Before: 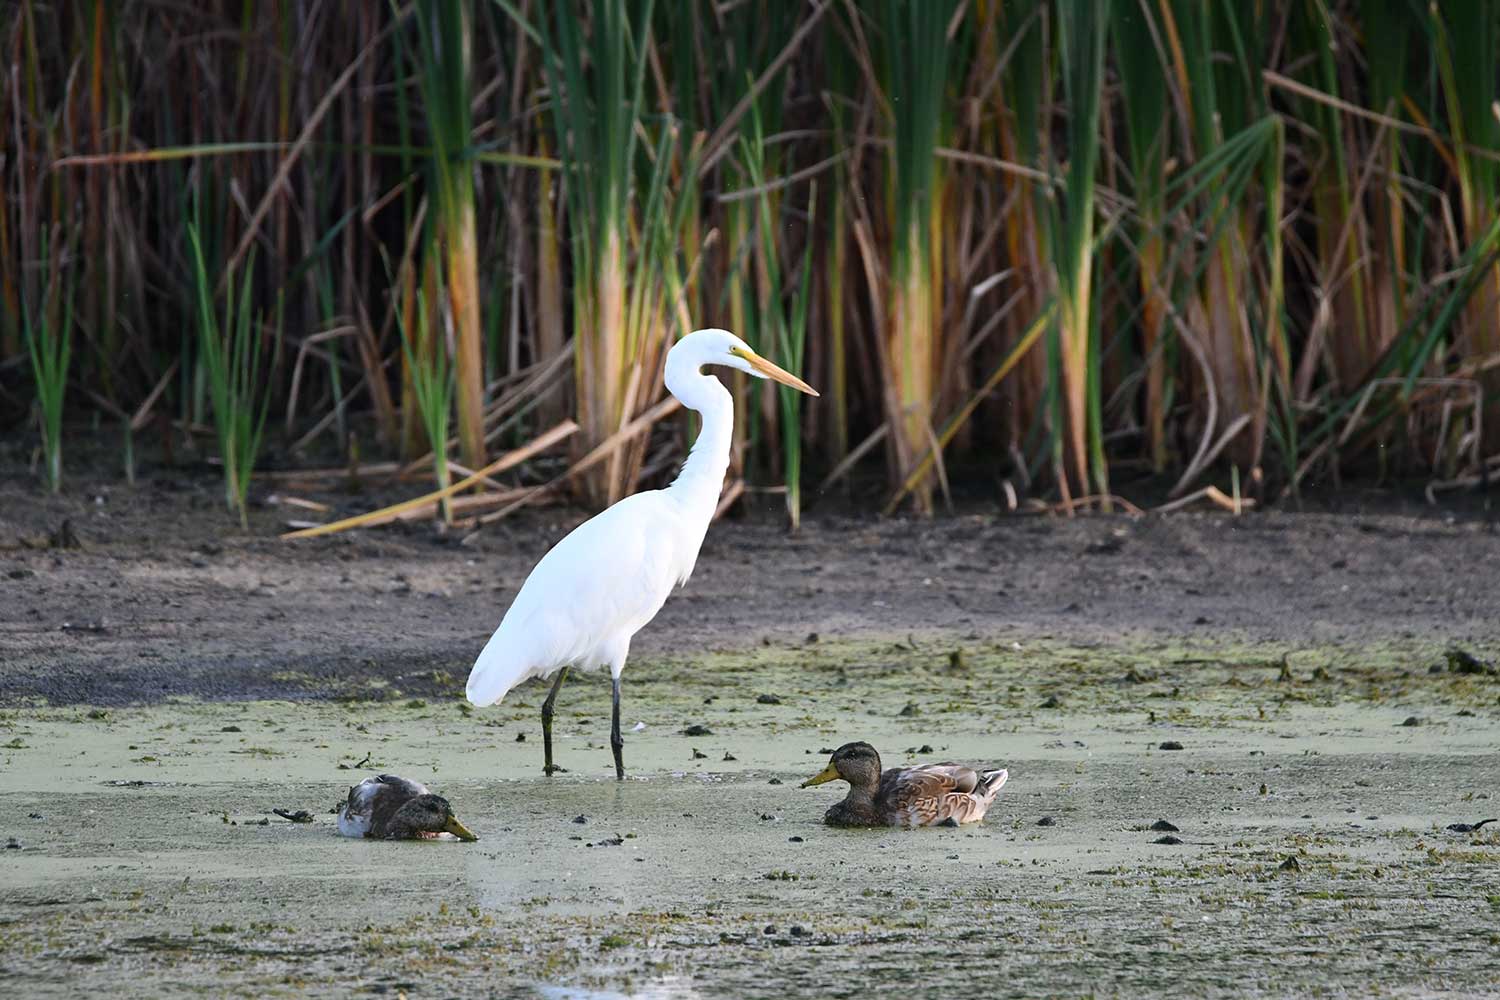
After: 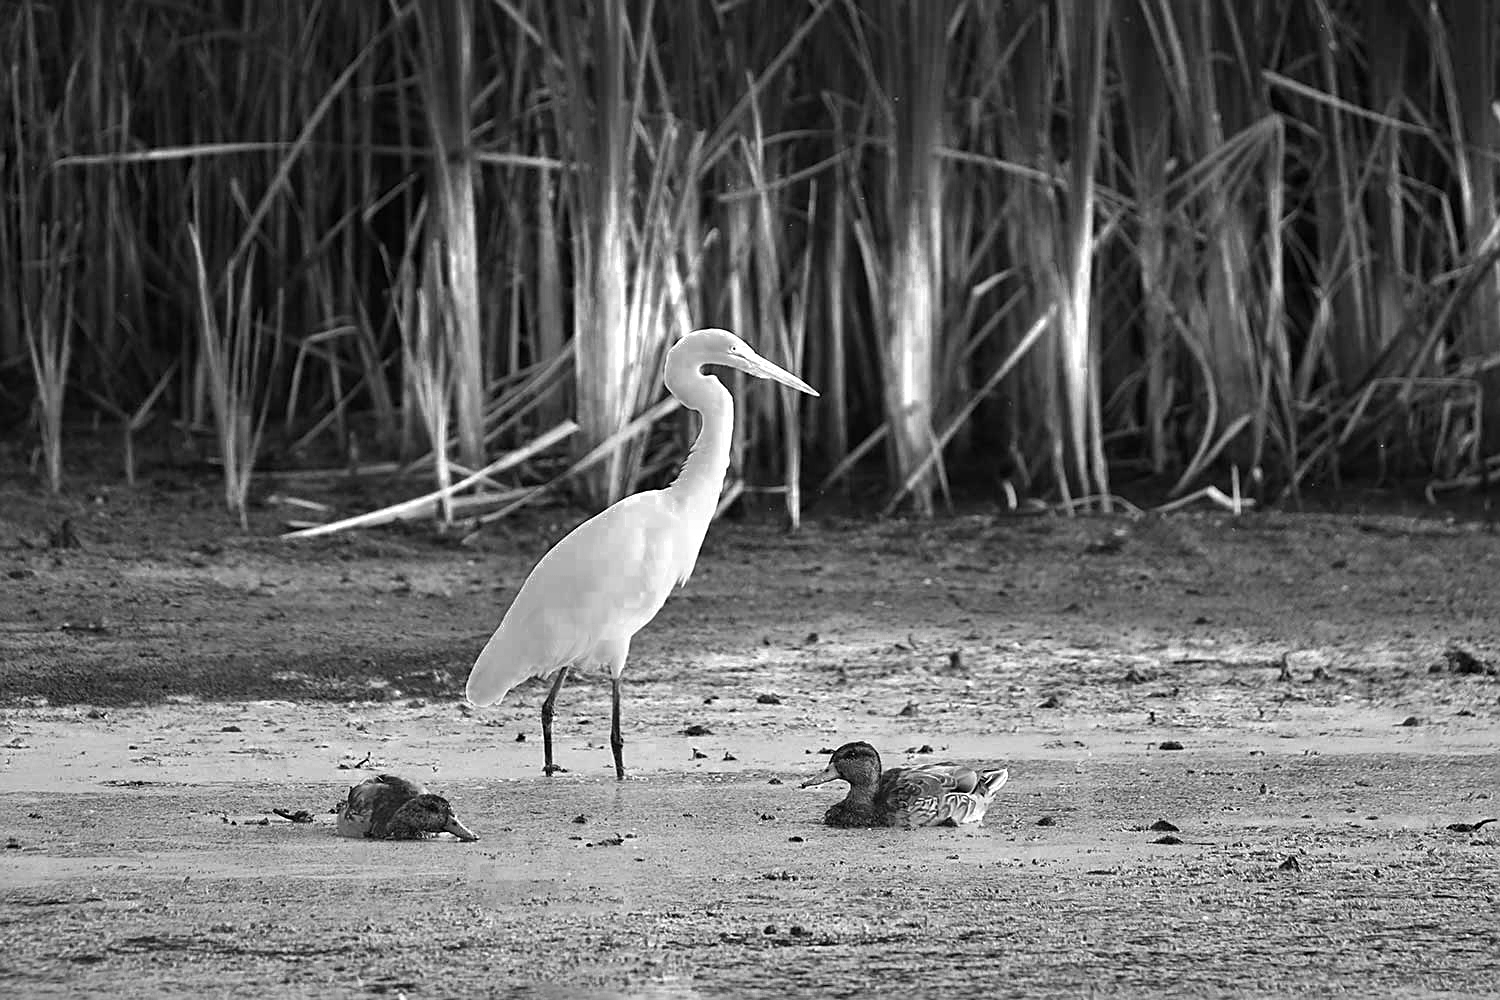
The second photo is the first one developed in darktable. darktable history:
color zones: curves: ch0 [(0, 0.554) (0.146, 0.662) (0.293, 0.86) (0.503, 0.774) (0.637, 0.106) (0.74, 0.072) (0.866, 0.488) (0.998, 0.569)]; ch1 [(0, 0) (0.143, 0) (0.286, 0) (0.429, 0) (0.571, 0) (0.714, 0) (0.857, 0)]
sharpen: on, module defaults
